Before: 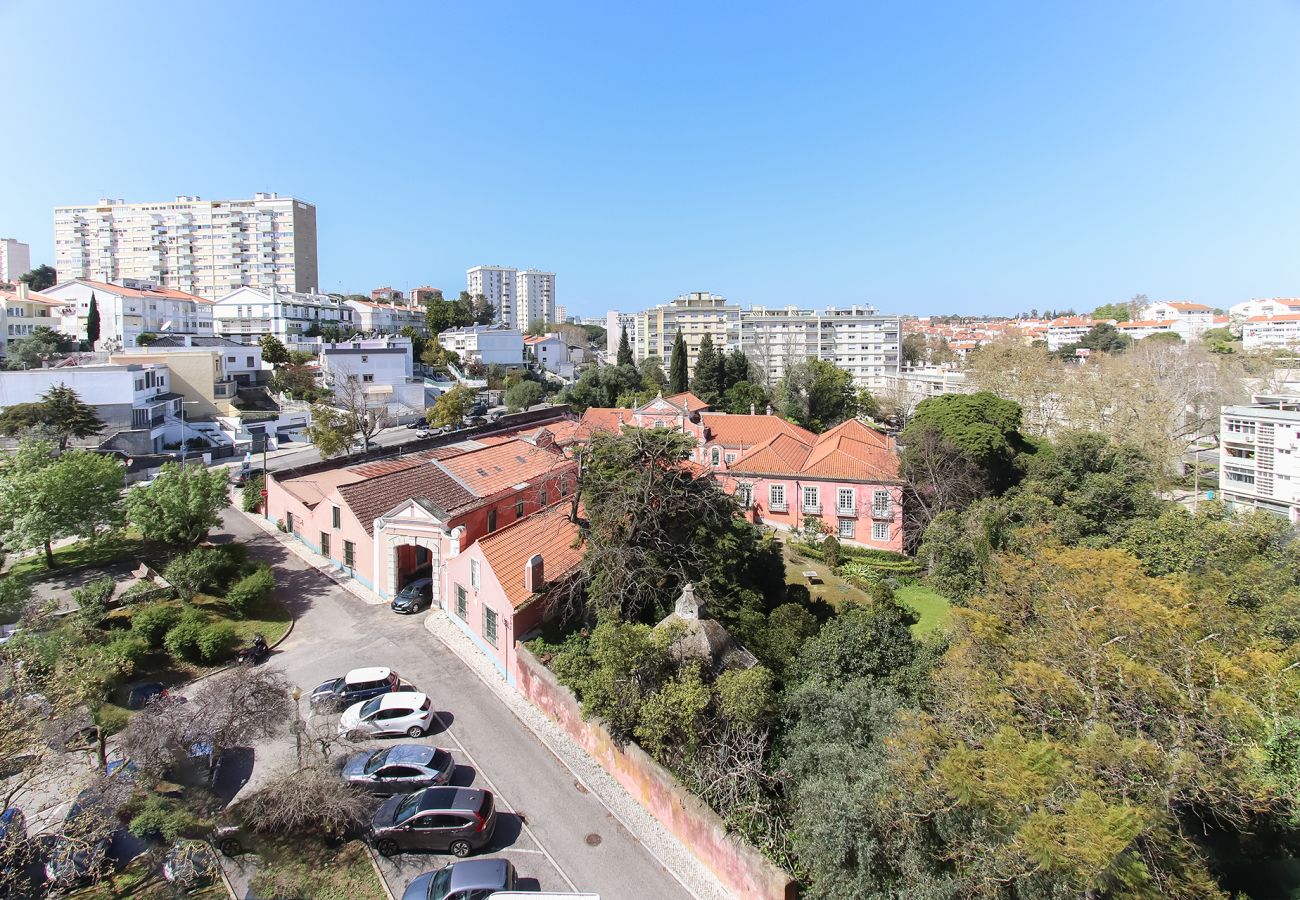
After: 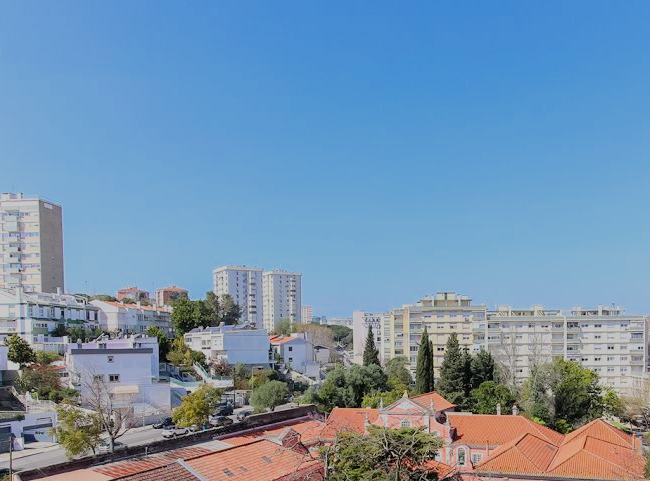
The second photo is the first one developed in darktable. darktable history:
filmic rgb: black relative exposure -8.79 EV, white relative exposure 4.98 EV, threshold 6 EV, target black luminance 0%, hardness 3.77, latitude 66.34%, contrast 0.822, highlights saturation mix 10%, shadows ↔ highlights balance 20%, add noise in highlights 0.1, color science v4 (2020), iterations of high-quality reconstruction 0, type of noise poissonian, enable highlight reconstruction true
crop: left 19.556%, right 30.401%, bottom 46.458%
tone equalizer: on, module defaults
